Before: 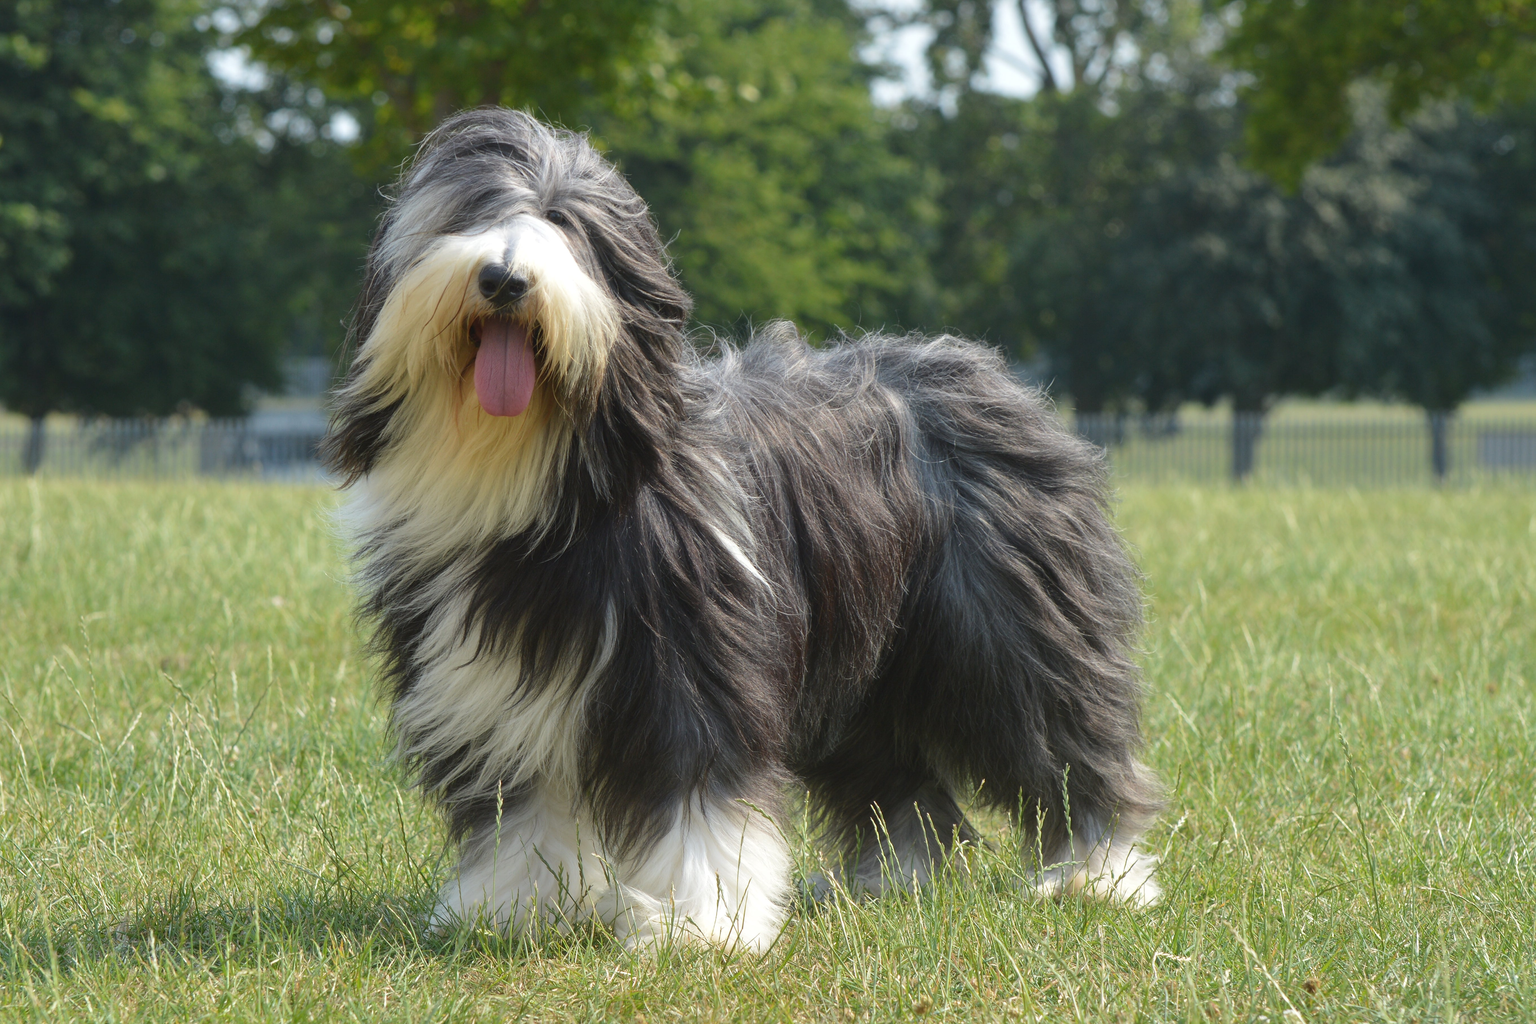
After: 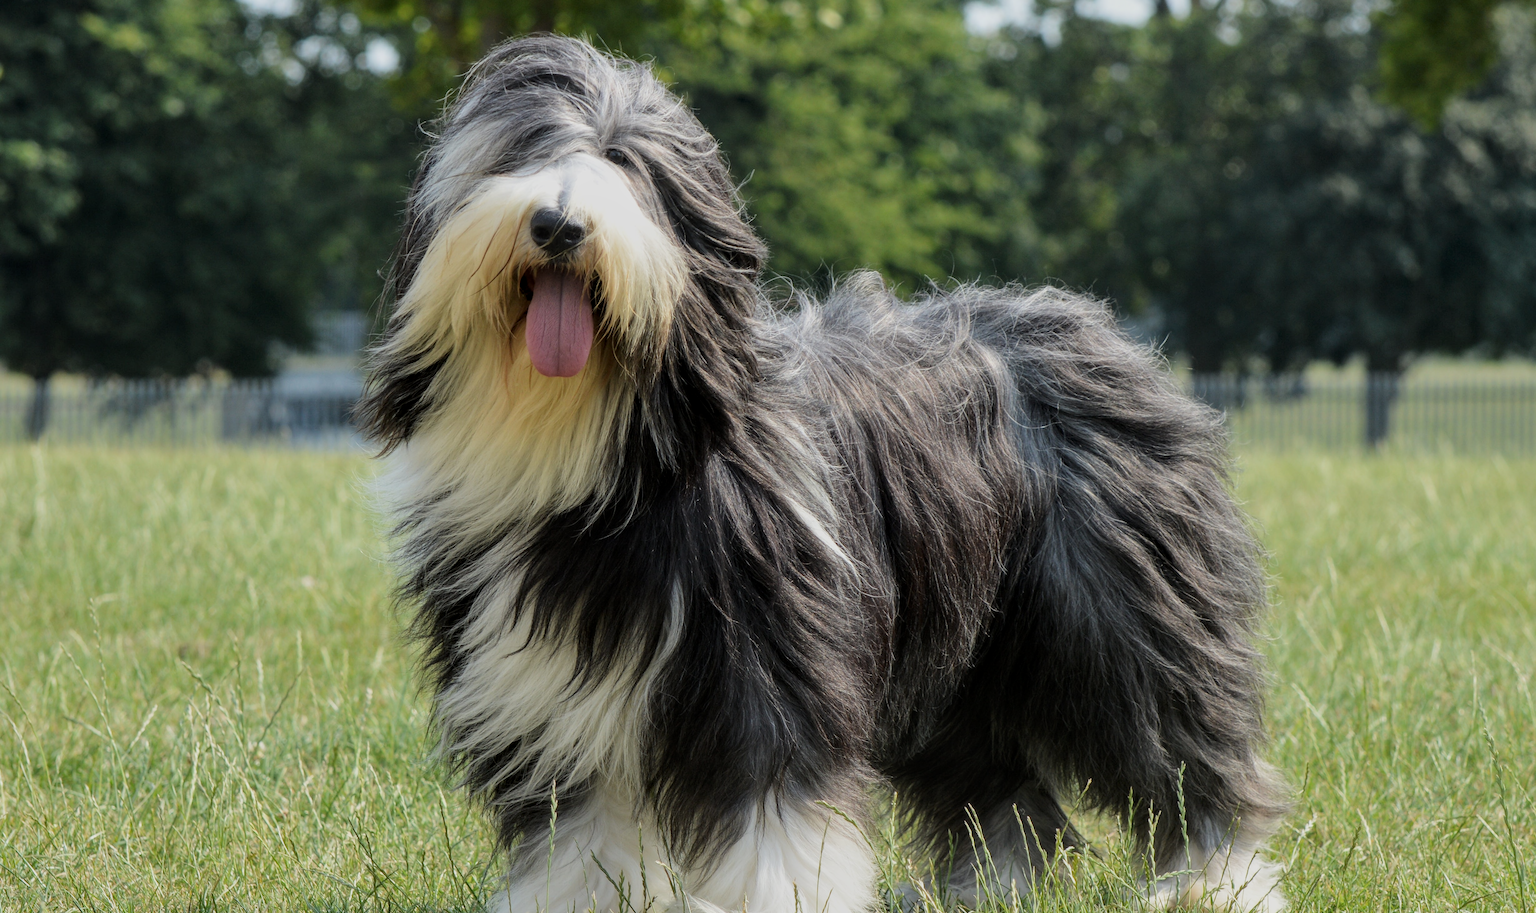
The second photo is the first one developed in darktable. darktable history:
crop: top 7.49%, right 9.717%, bottom 11.943%
local contrast: on, module defaults
filmic rgb: black relative exposure -7.65 EV, white relative exposure 4.56 EV, hardness 3.61, contrast 1.106
